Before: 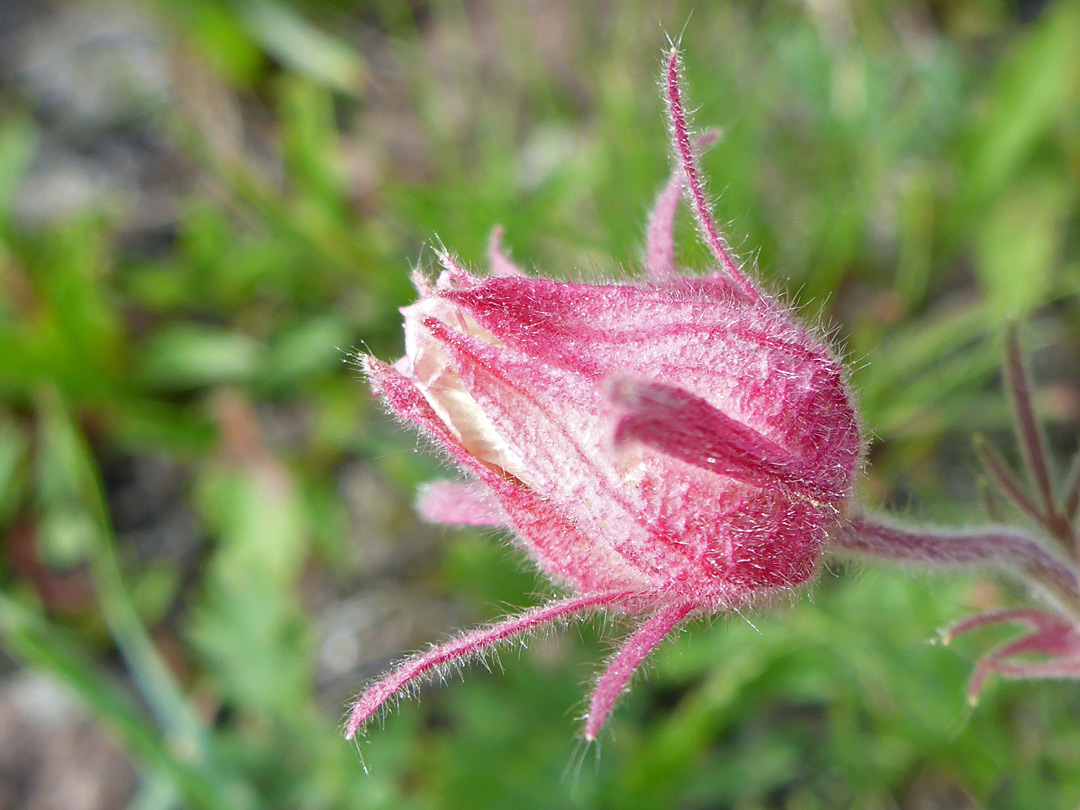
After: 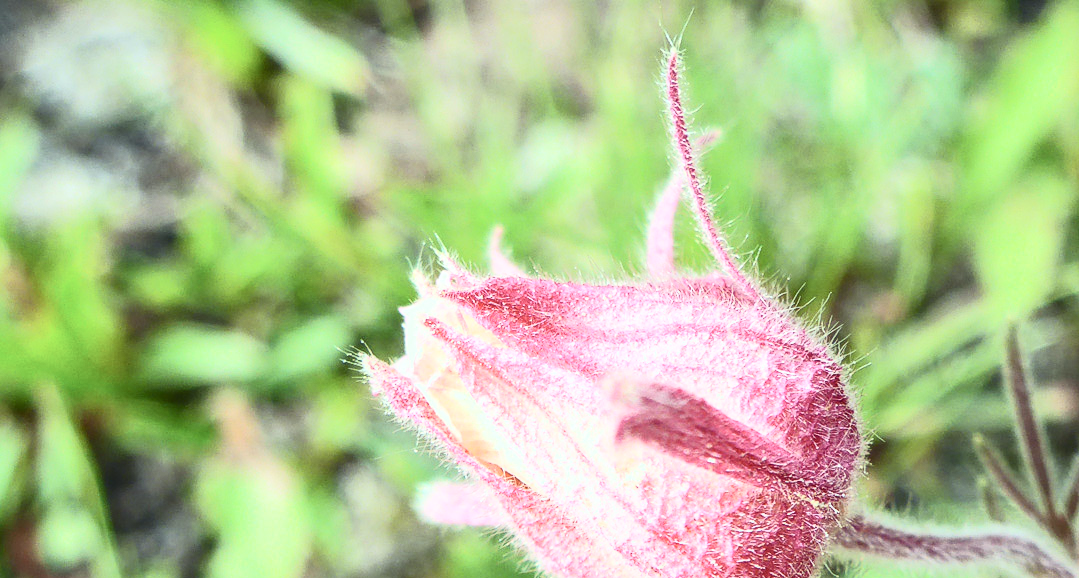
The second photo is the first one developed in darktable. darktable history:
local contrast: detail 130%
color correction: highlights a* -8.35, highlights b* 3.29
tone curve: curves: ch0 [(0, 0.098) (0.262, 0.324) (0.421, 0.59) (0.54, 0.803) (0.725, 0.922) (0.99, 0.974)], color space Lab, independent channels, preserve colors none
crop: right 0%, bottom 28.546%
